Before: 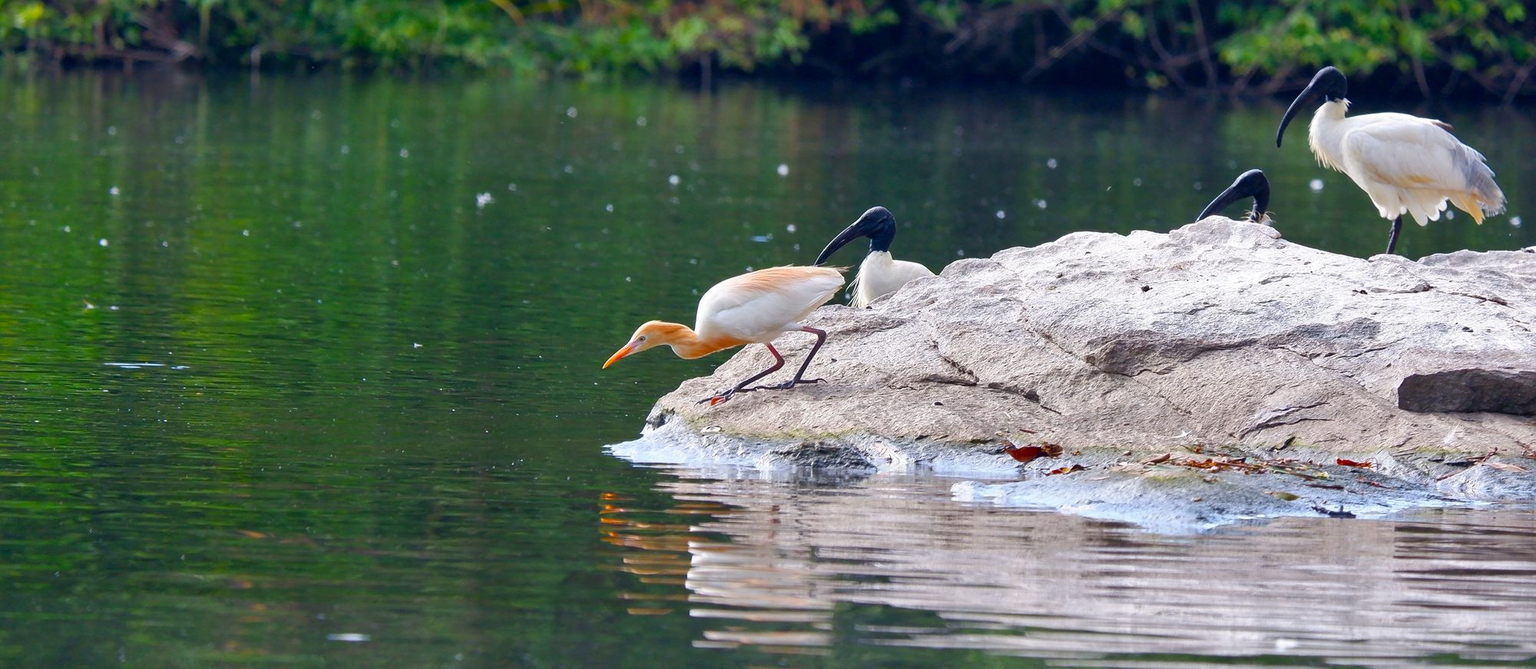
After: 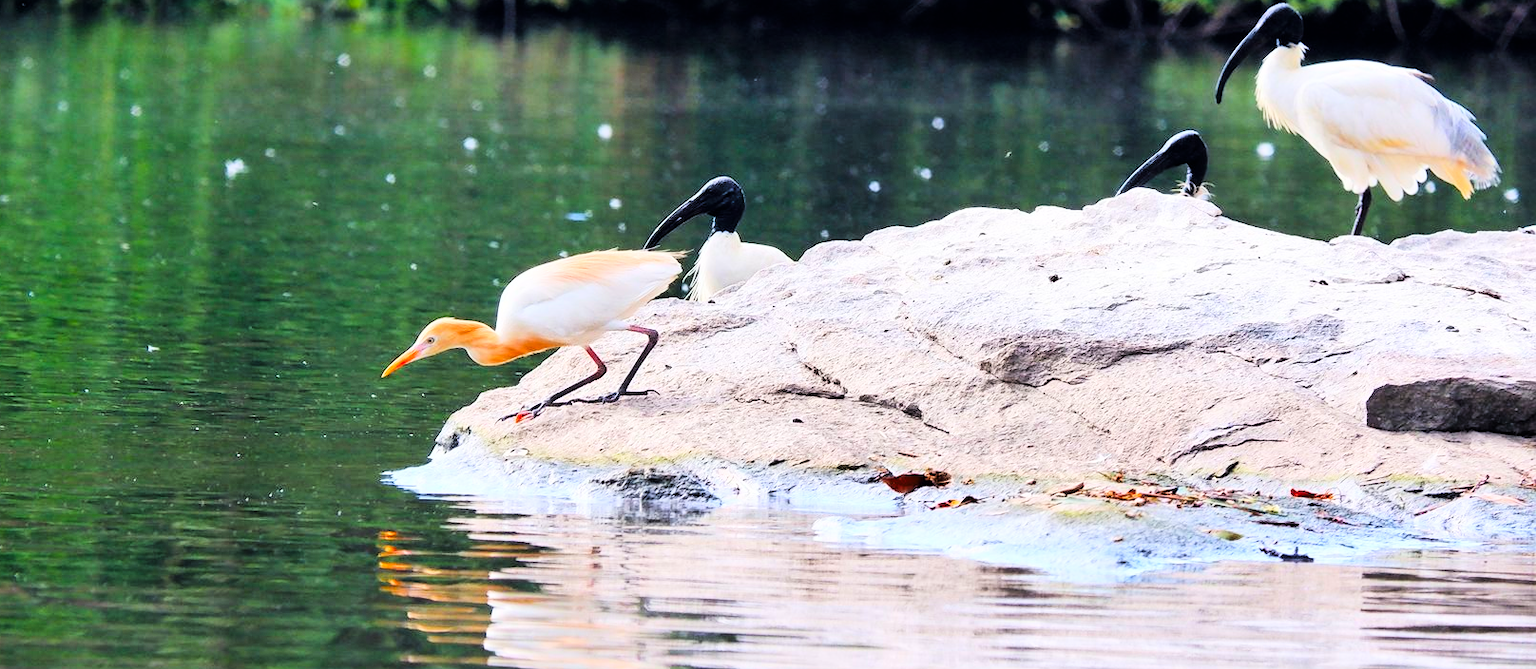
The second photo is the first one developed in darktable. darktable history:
crop: left 19.159%, top 9.58%, bottom 9.58%
white balance: emerald 1
tone curve: curves: ch0 [(0, 0) (0.004, 0) (0.133, 0.071) (0.325, 0.456) (0.832, 0.957) (1, 1)], color space Lab, linked channels, preserve colors none
